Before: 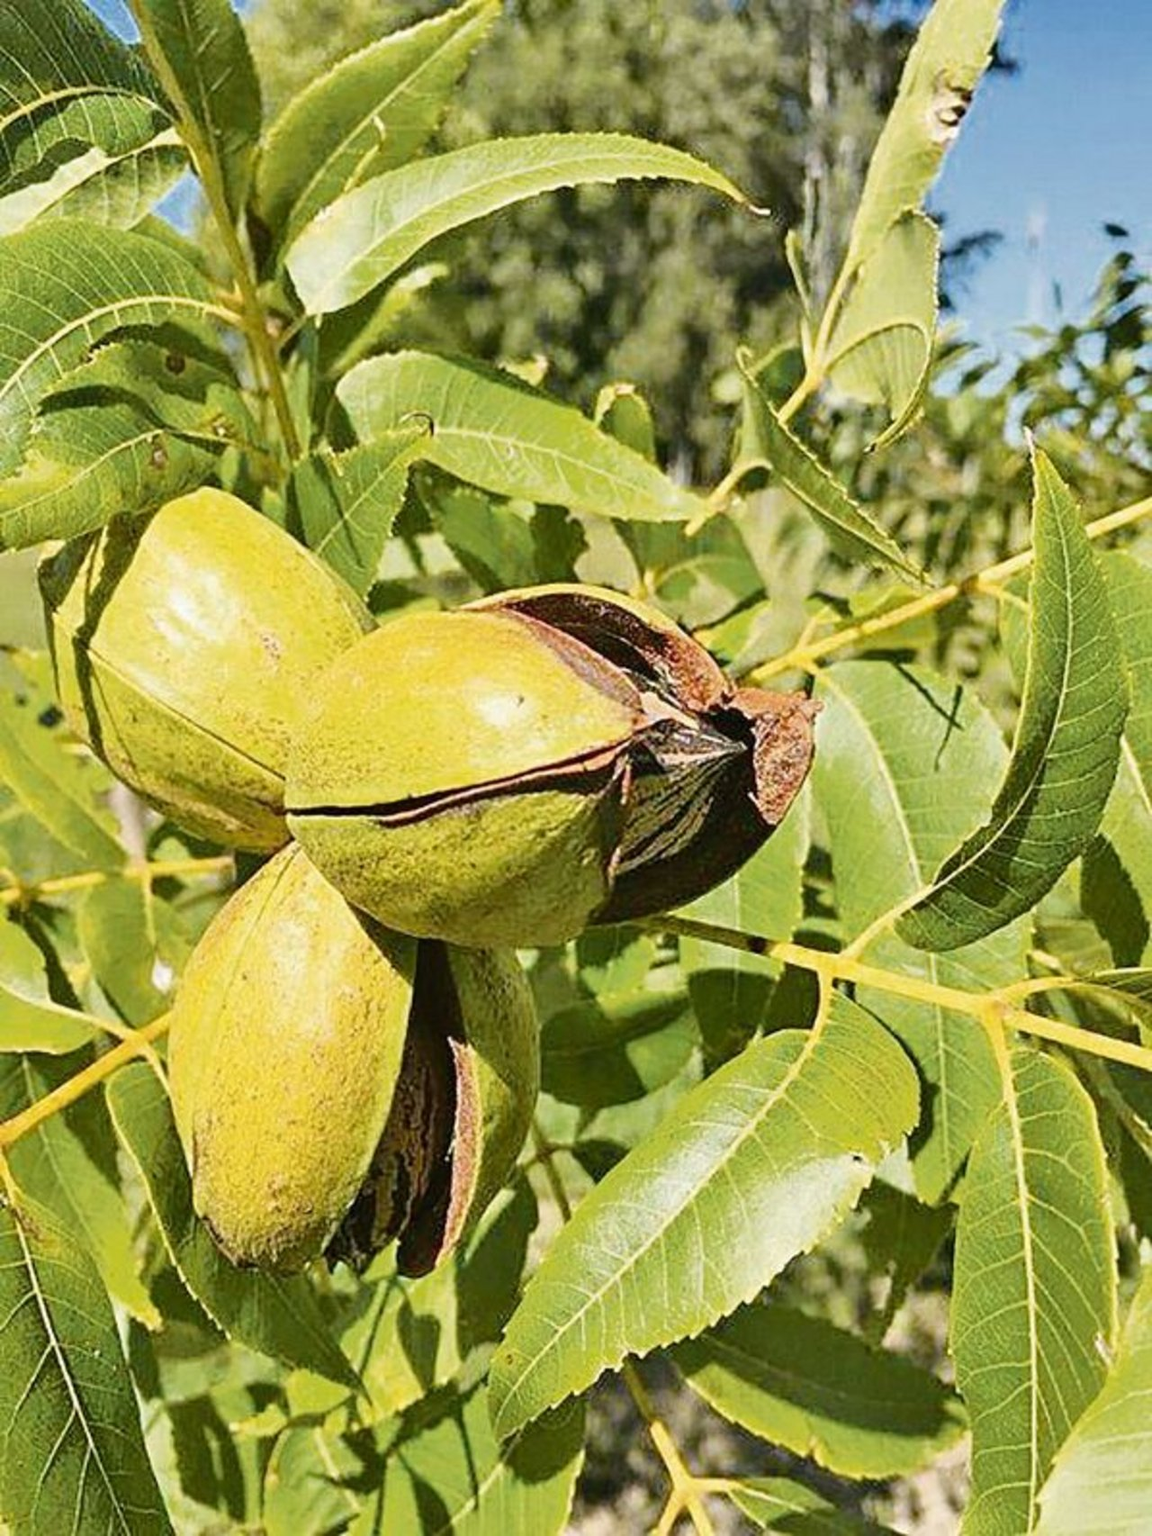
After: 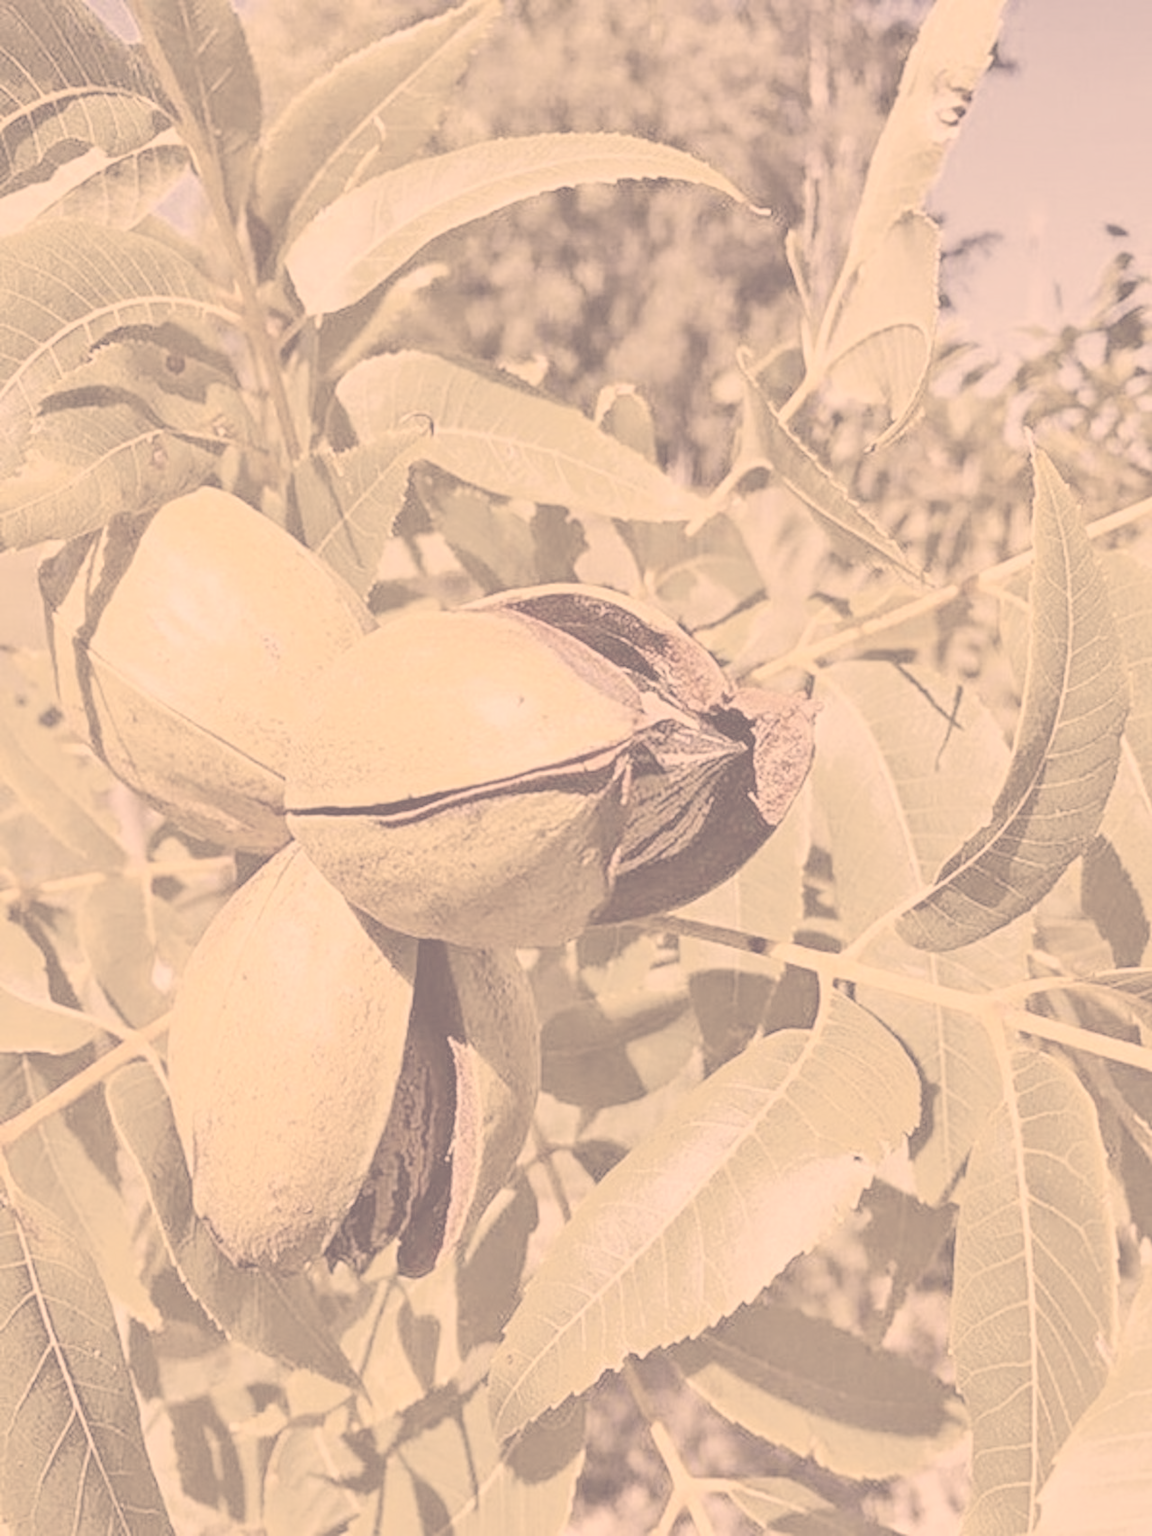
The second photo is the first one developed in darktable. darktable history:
color correction: highlights a* 19.83, highlights b* 27.02, shadows a* 3.34, shadows b* -17.97, saturation 0.734
contrast brightness saturation: contrast -0.314, brightness 0.748, saturation -0.794
